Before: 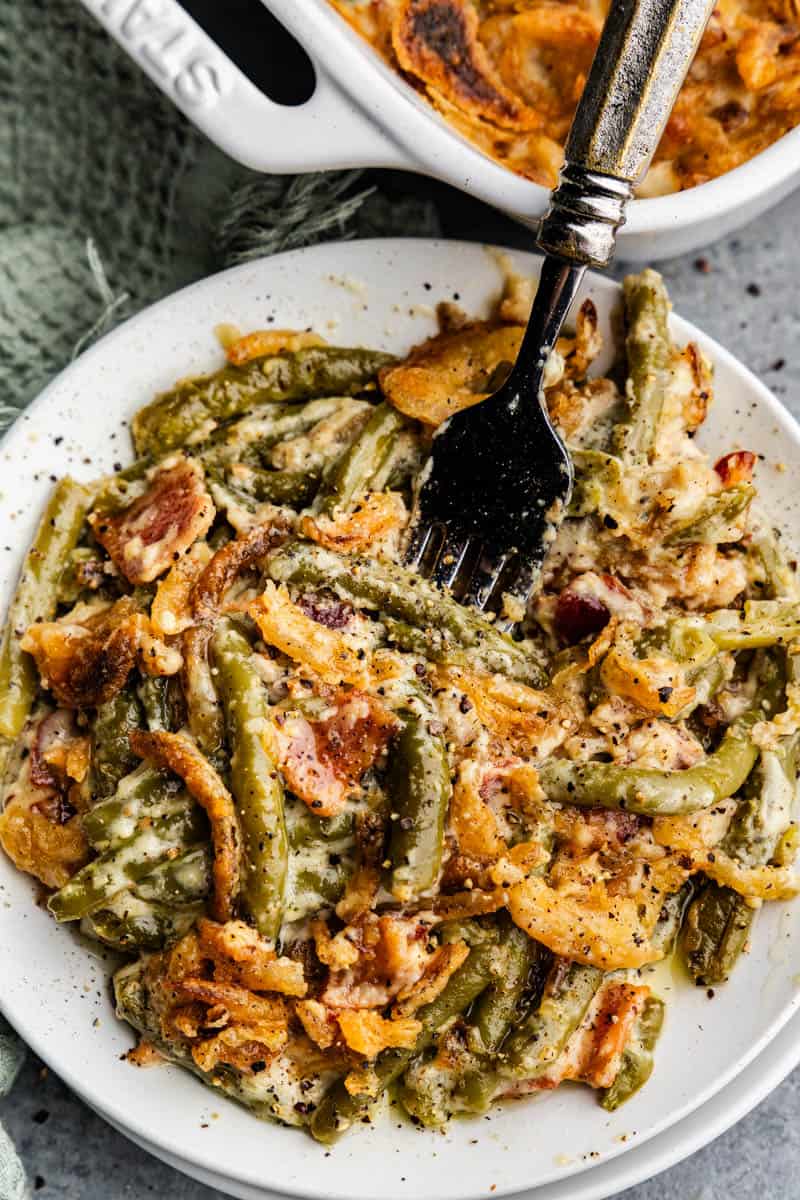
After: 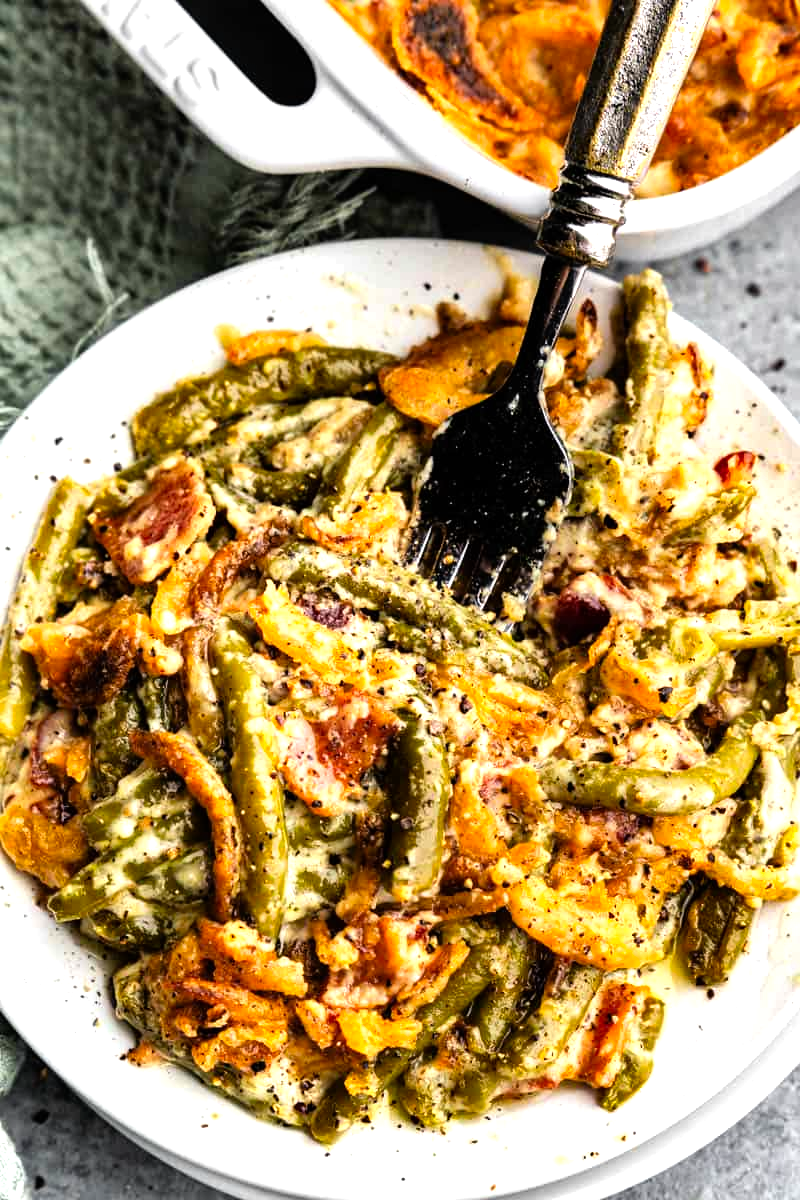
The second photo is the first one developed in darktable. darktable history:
shadows and highlights: shadows 32.4, highlights -32.54, soften with gaussian
tone equalizer: -8 EV -0.741 EV, -7 EV -0.718 EV, -6 EV -0.561 EV, -5 EV -0.405 EV, -3 EV 0.365 EV, -2 EV 0.6 EV, -1 EV 0.68 EV, +0 EV 0.778 EV
color zones: curves: ch1 [(0.25, 0.61) (0.75, 0.248)]
